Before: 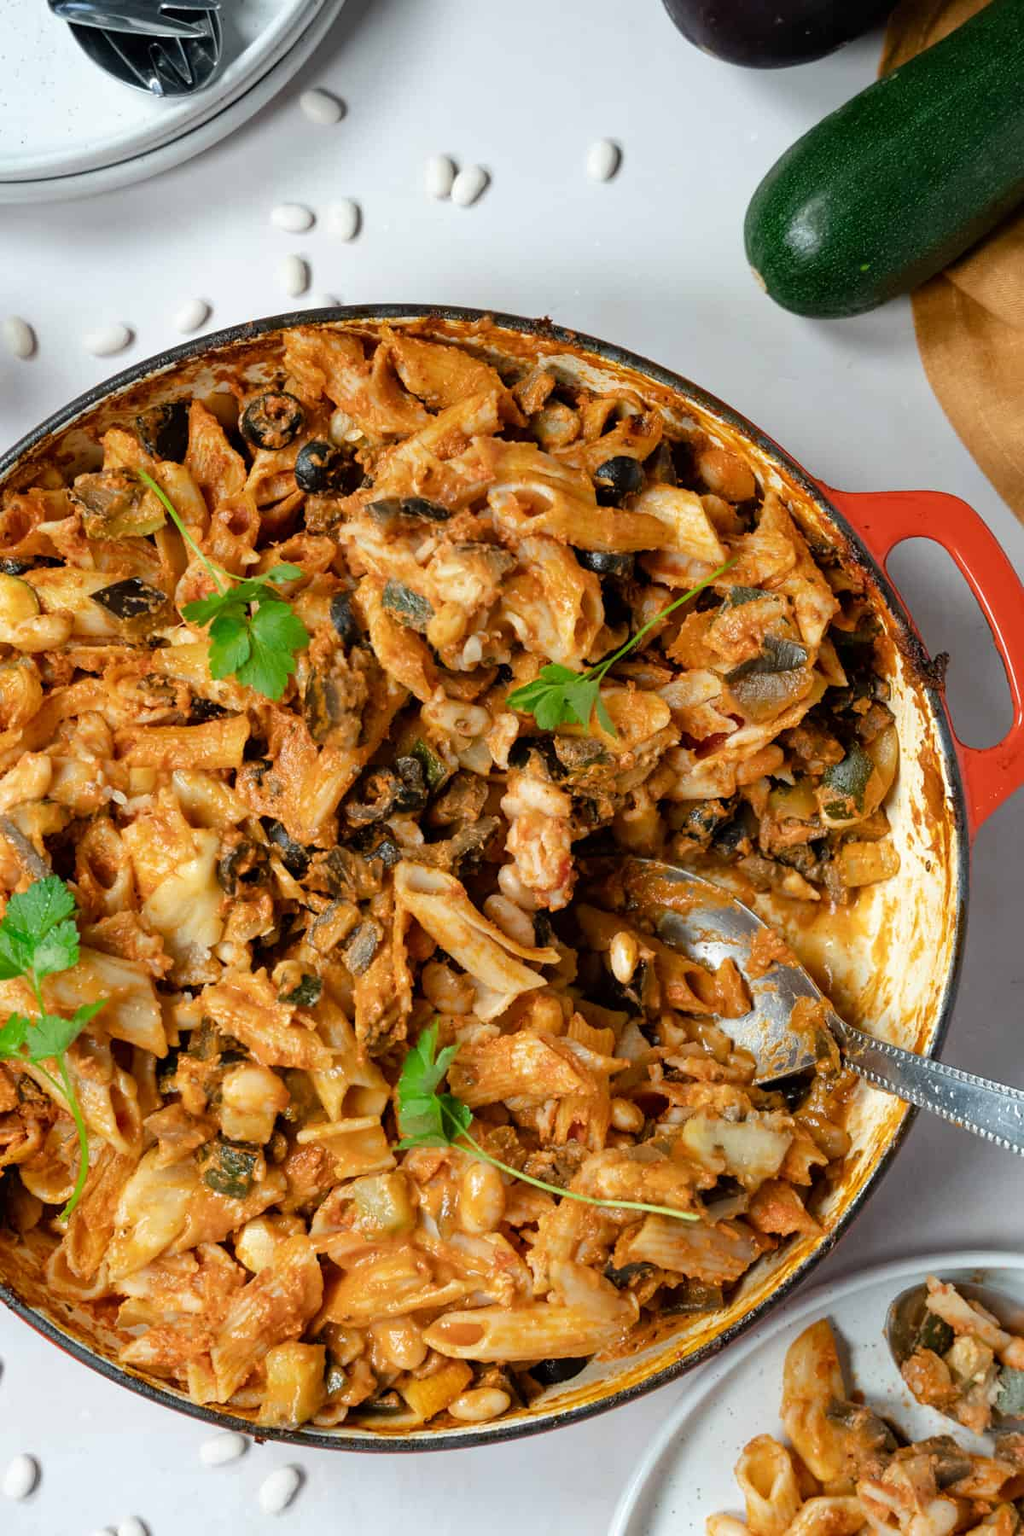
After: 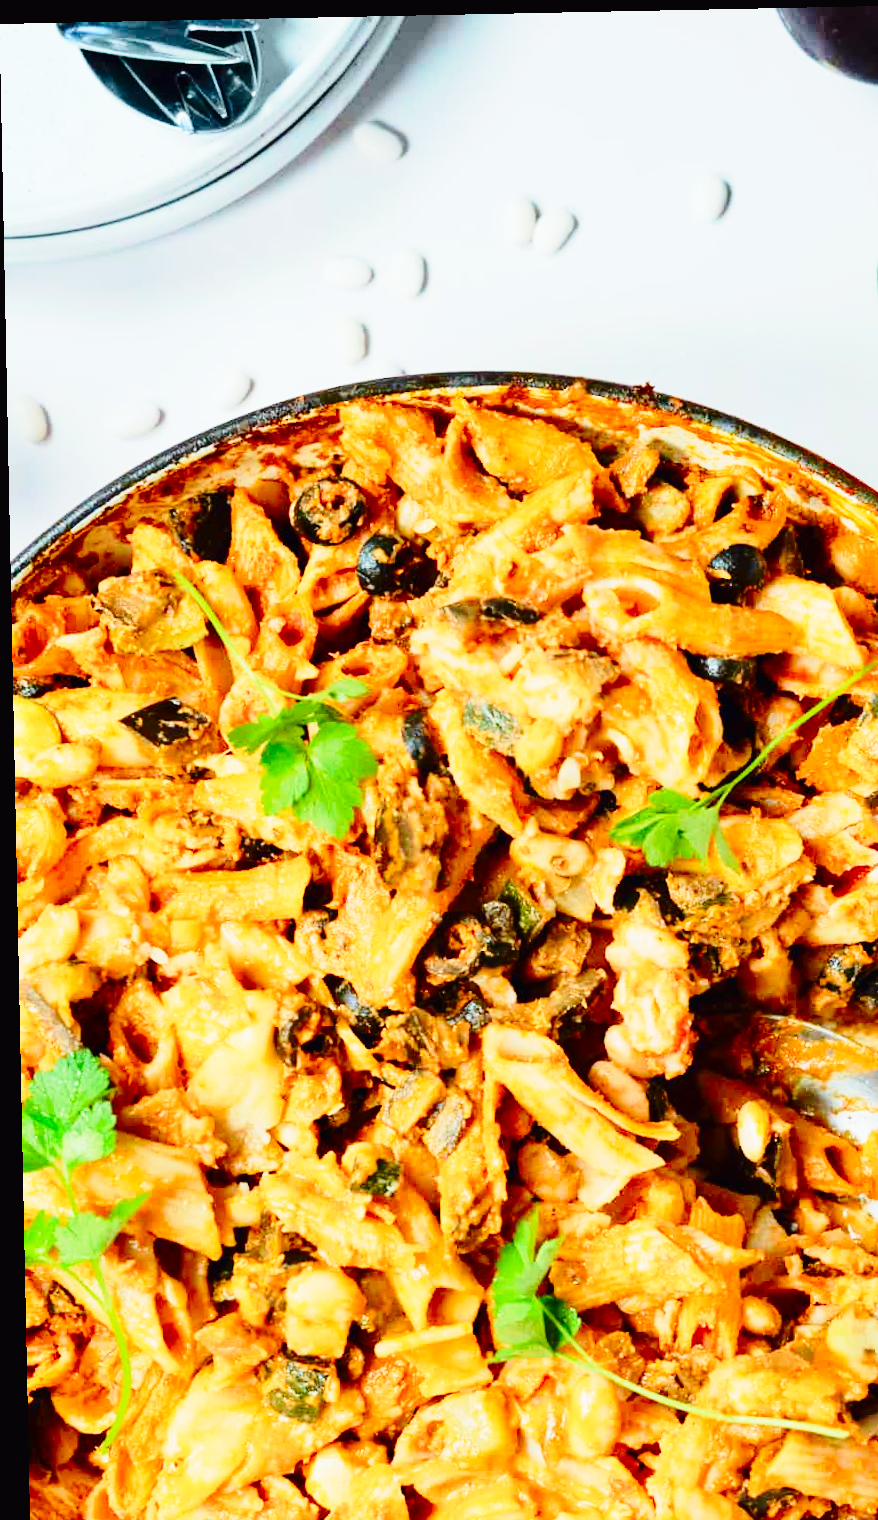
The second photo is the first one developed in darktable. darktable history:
base curve: curves: ch0 [(0, 0) (0.028, 0.03) (0.121, 0.232) (0.46, 0.748) (0.859, 0.968) (1, 1)], preserve colors none
rotate and perspective: rotation -1.17°, automatic cropping off
tone curve: curves: ch0 [(0, 0.011) (0.139, 0.106) (0.295, 0.271) (0.499, 0.523) (0.739, 0.782) (0.857, 0.879) (1, 0.967)]; ch1 [(0, 0) (0.272, 0.249) (0.39, 0.379) (0.469, 0.456) (0.495, 0.497) (0.524, 0.53) (0.588, 0.62) (0.725, 0.779) (1, 1)]; ch2 [(0, 0) (0.125, 0.089) (0.35, 0.317) (0.437, 0.42) (0.502, 0.499) (0.533, 0.553) (0.599, 0.638) (1, 1)], color space Lab, independent channels, preserve colors none
exposure: black level correction 0.001, exposure 0.5 EV, compensate exposure bias true, compensate highlight preservation false
color calibration: illuminant Planckian (black body), adaptation linear Bradford (ICC v4), x 0.364, y 0.367, temperature 4417.56 K, saturation algorithm version 1 (2020)
crop: right 28.885%, bottom 16.626%
color correction: highlights b* 3
